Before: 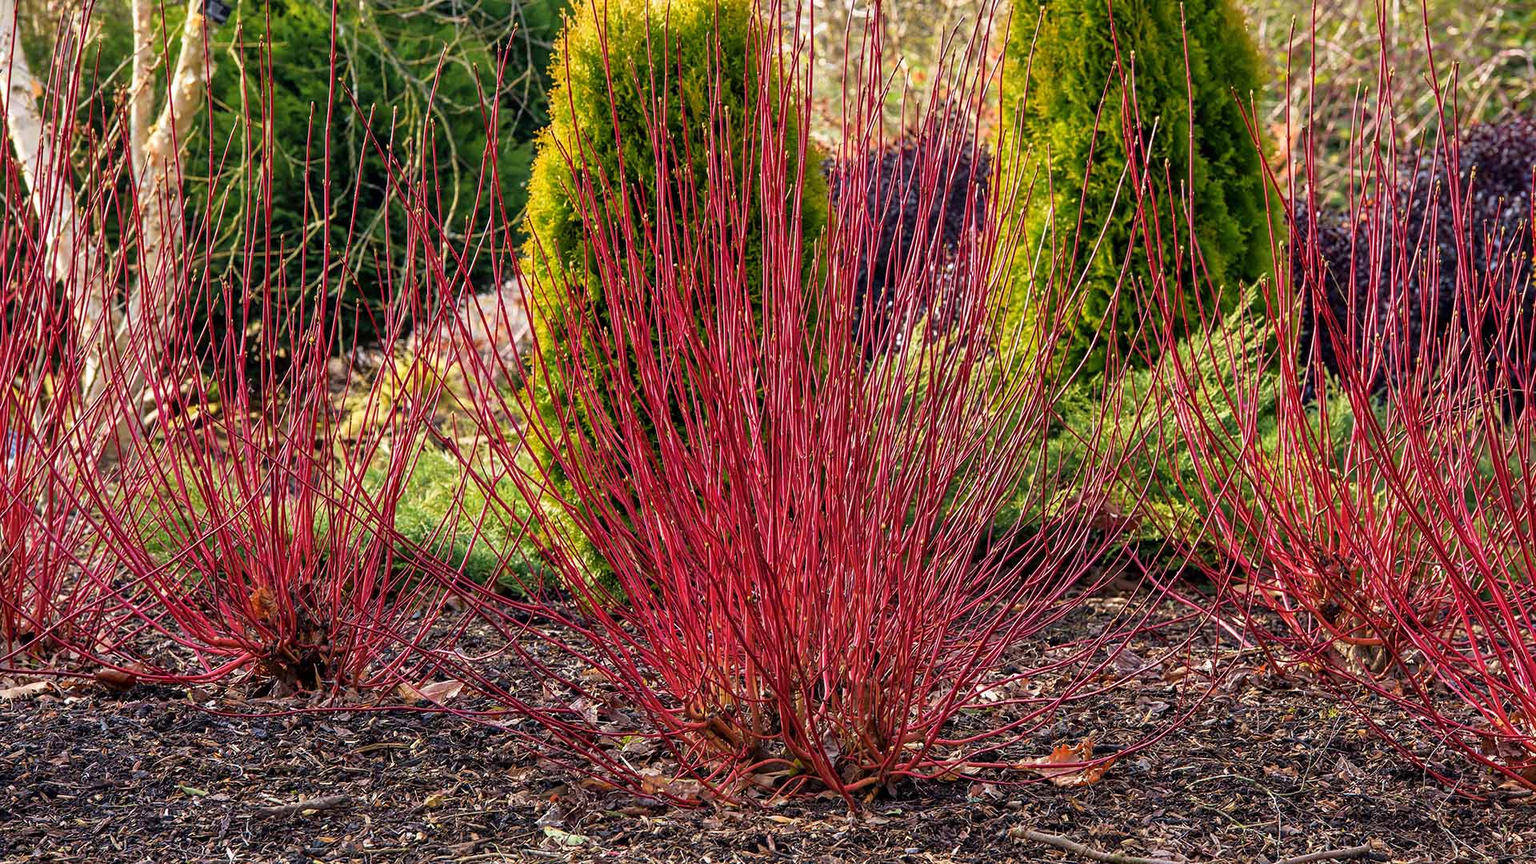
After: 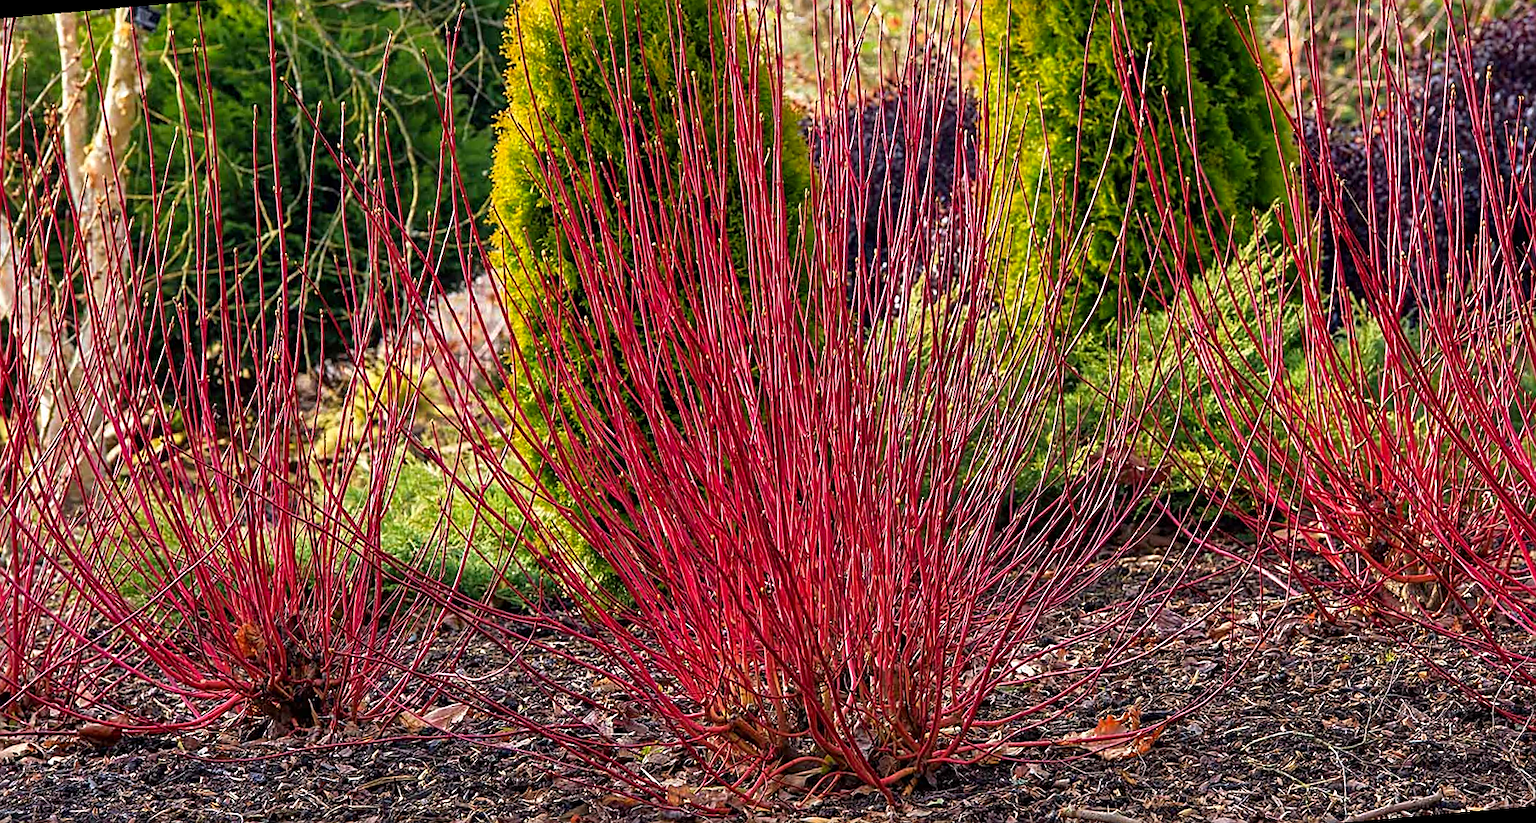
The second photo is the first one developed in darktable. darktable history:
sharpen: on, module defaults
contrast brightness saturation: saturation 0.13
rotate and perspective: rotation -5°, crop left 0.05, crop right 0.952, crop top 0.11, crop bottom 0.89
exposure: compensate highlight preservation false
